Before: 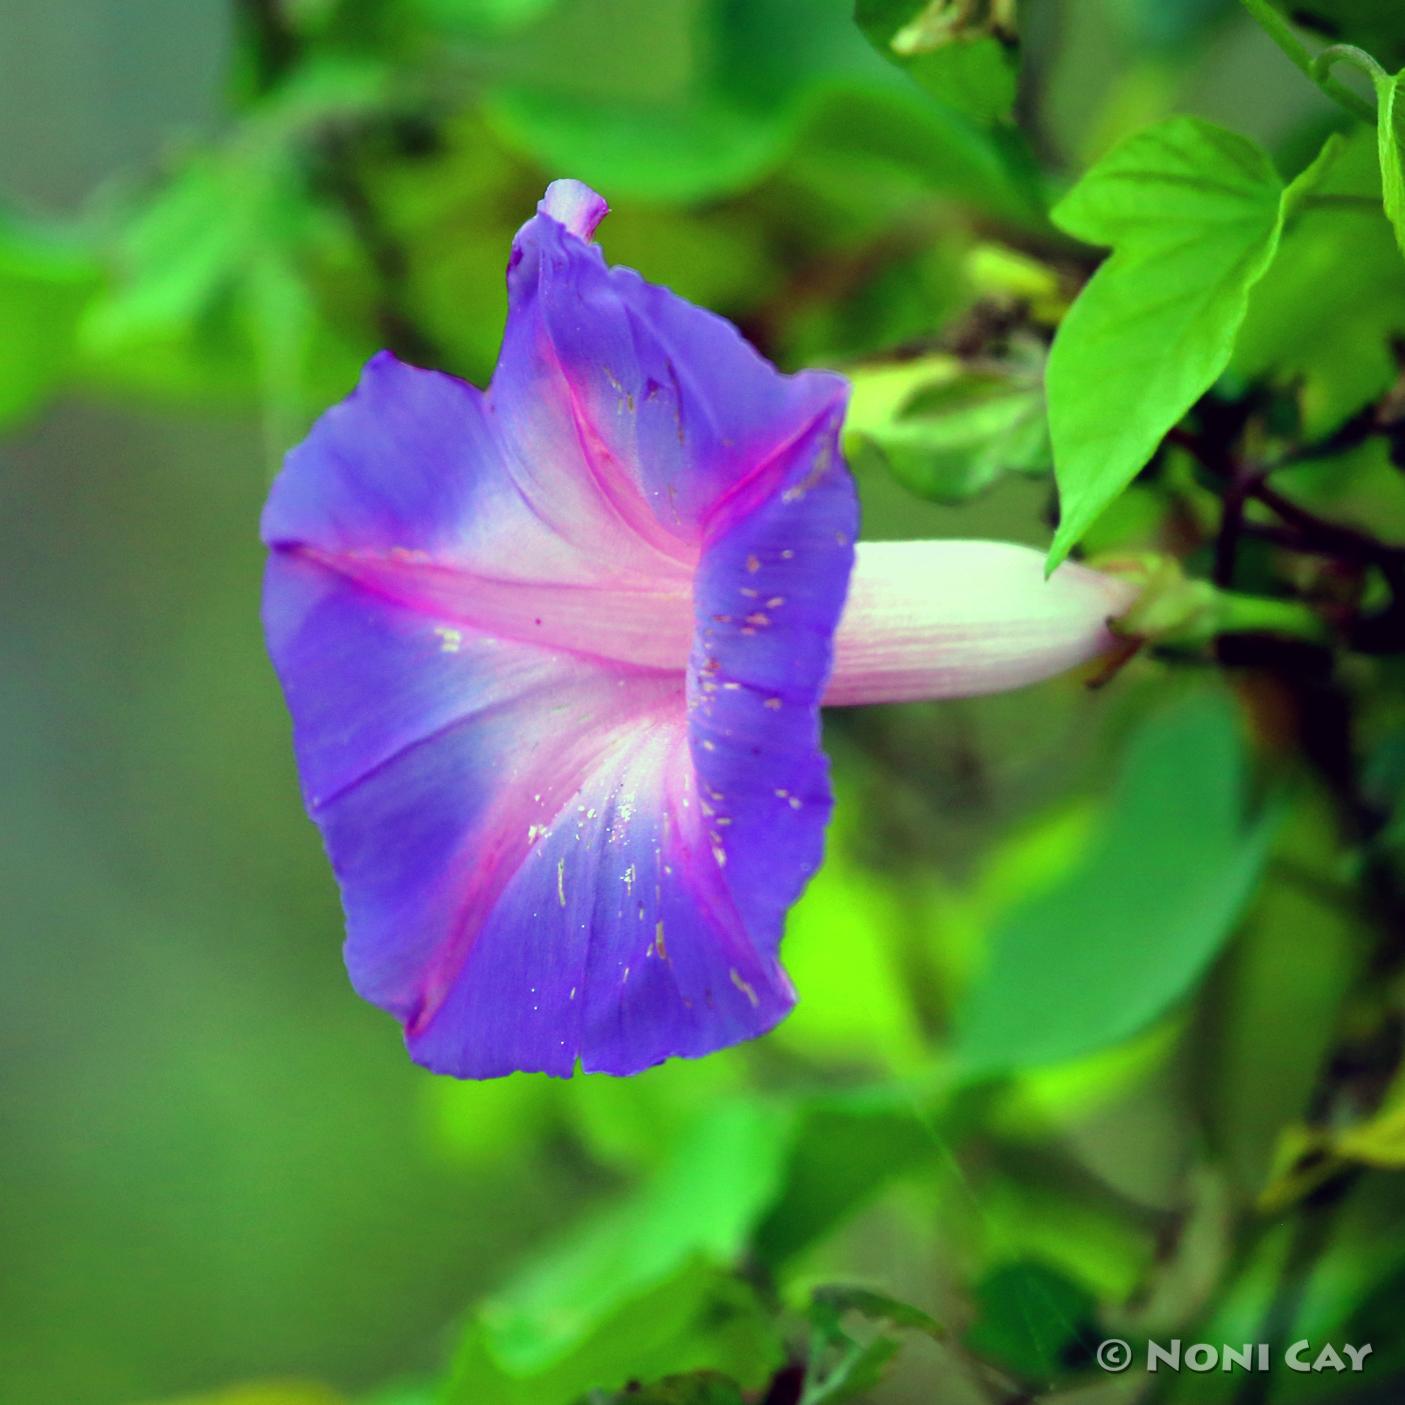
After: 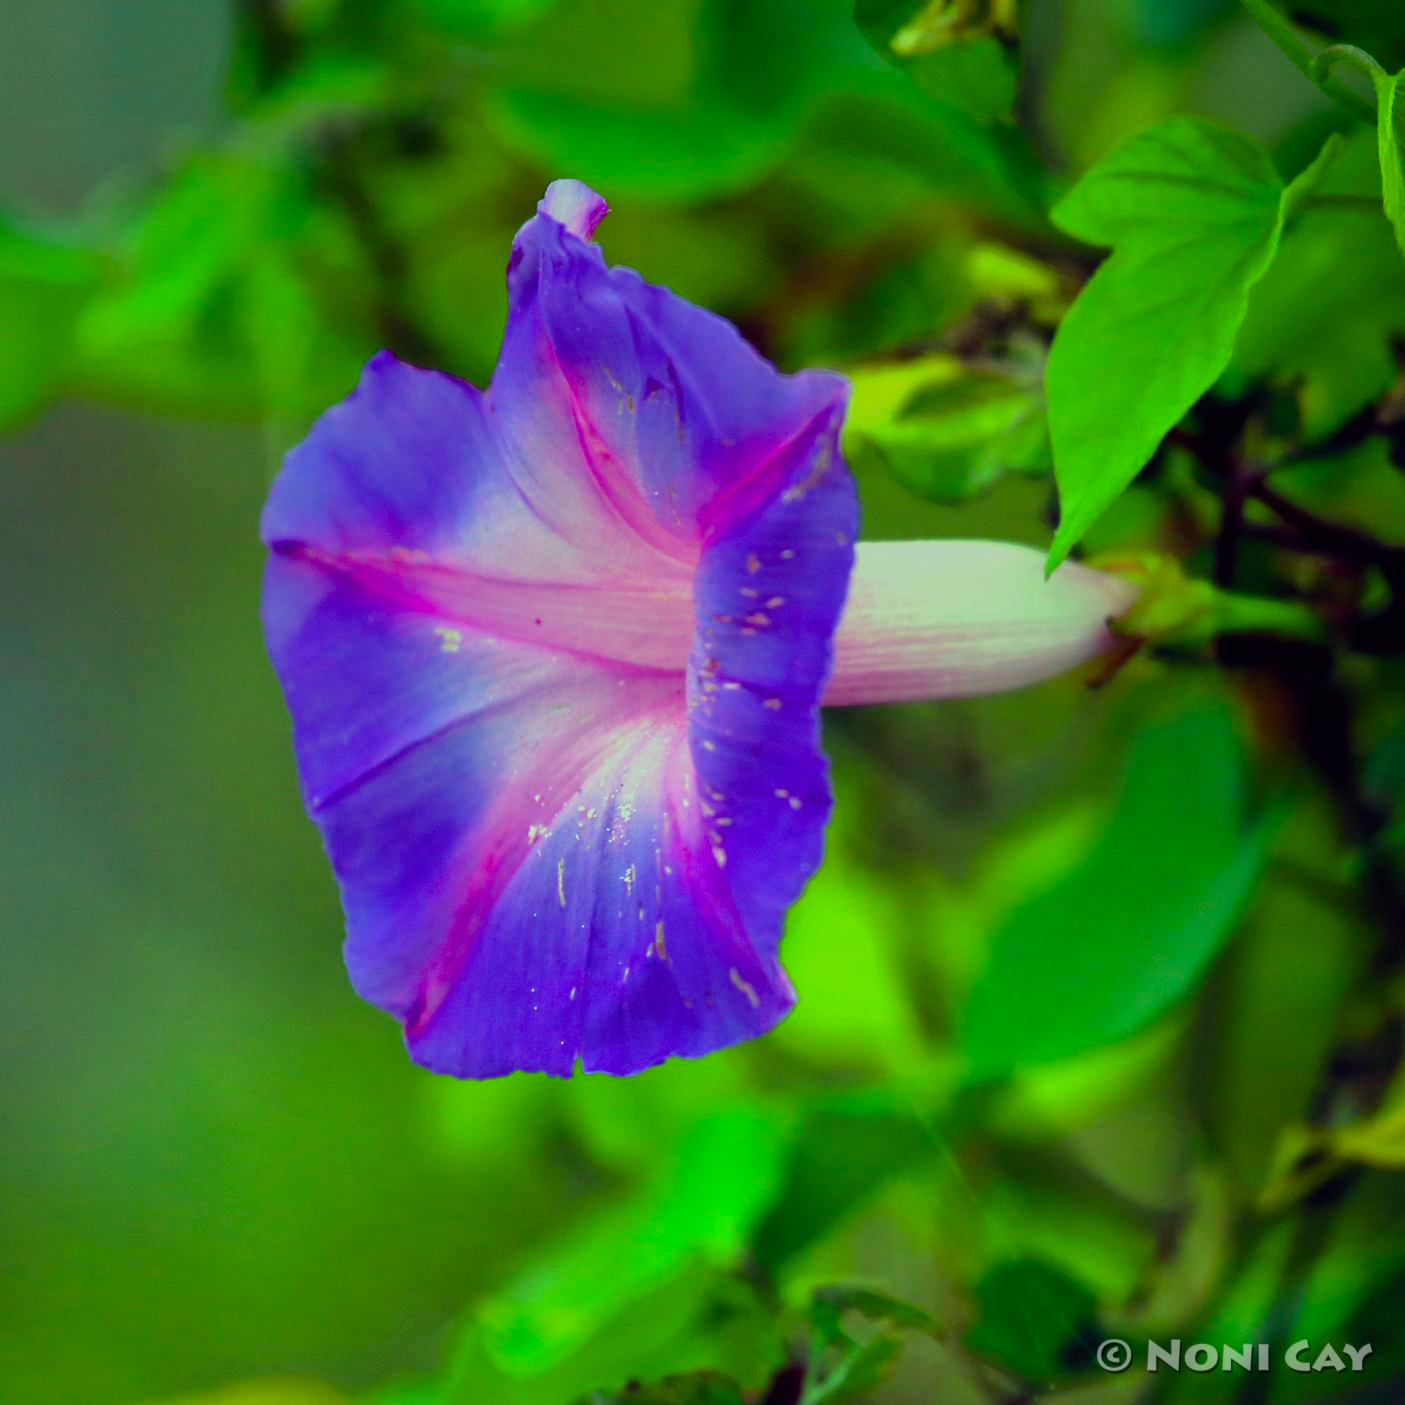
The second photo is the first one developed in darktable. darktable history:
graduated density: rotation 5.63°, offset 76.9
color balance rgb: perceptual saturation grading › global saturation 20%, global vibrance 20%
